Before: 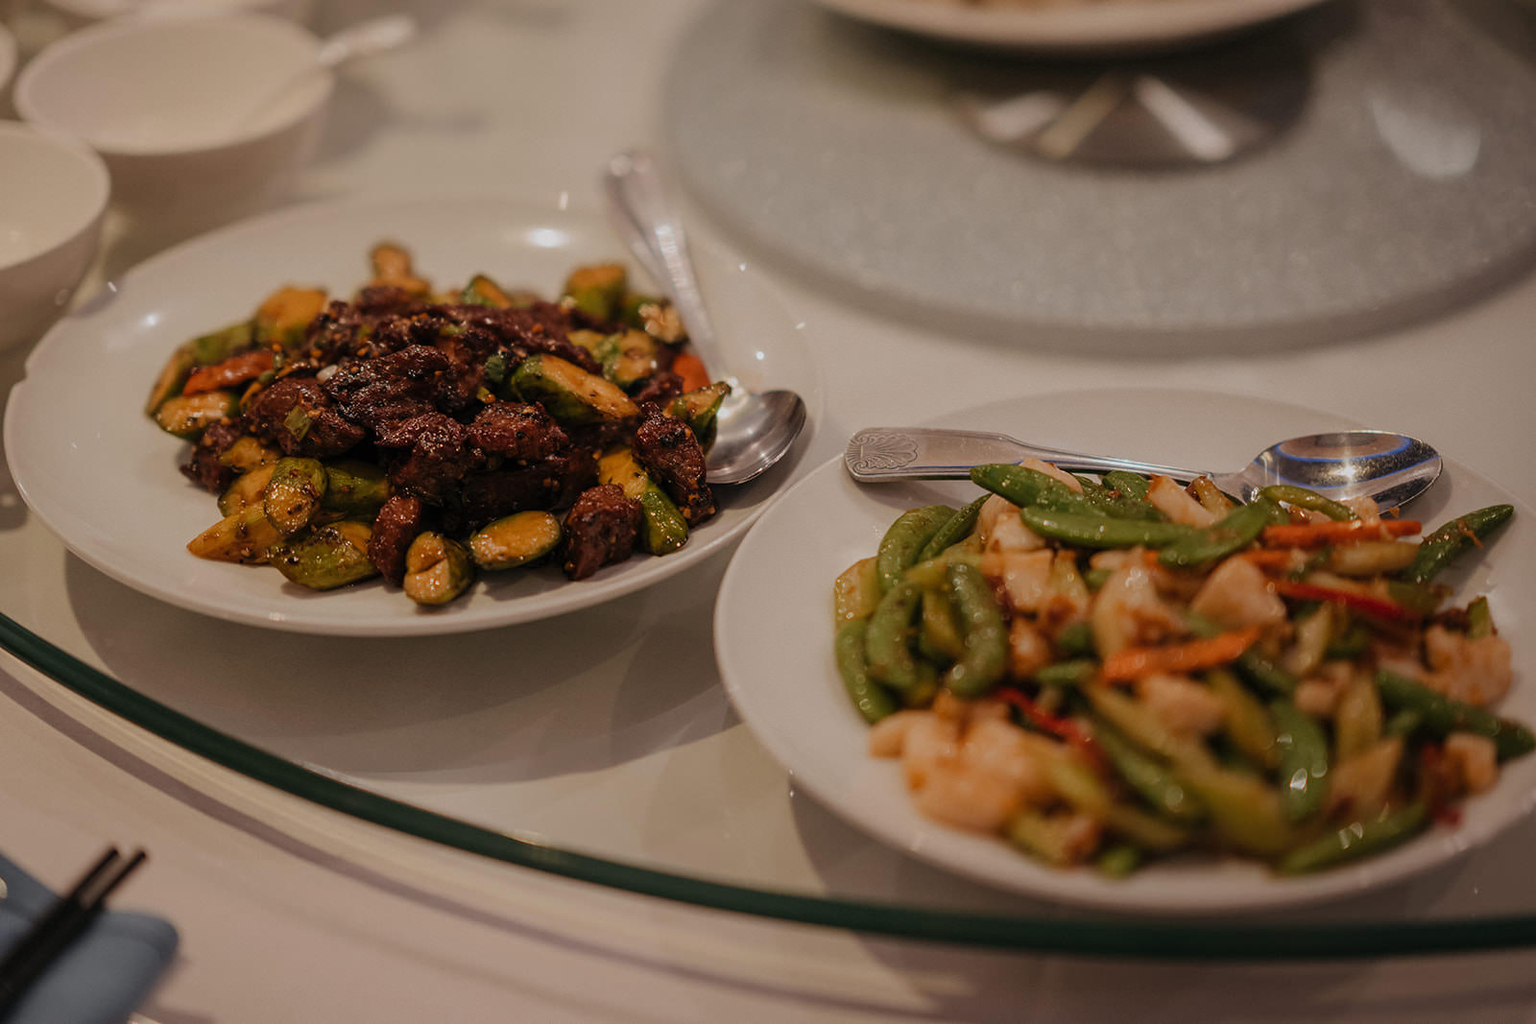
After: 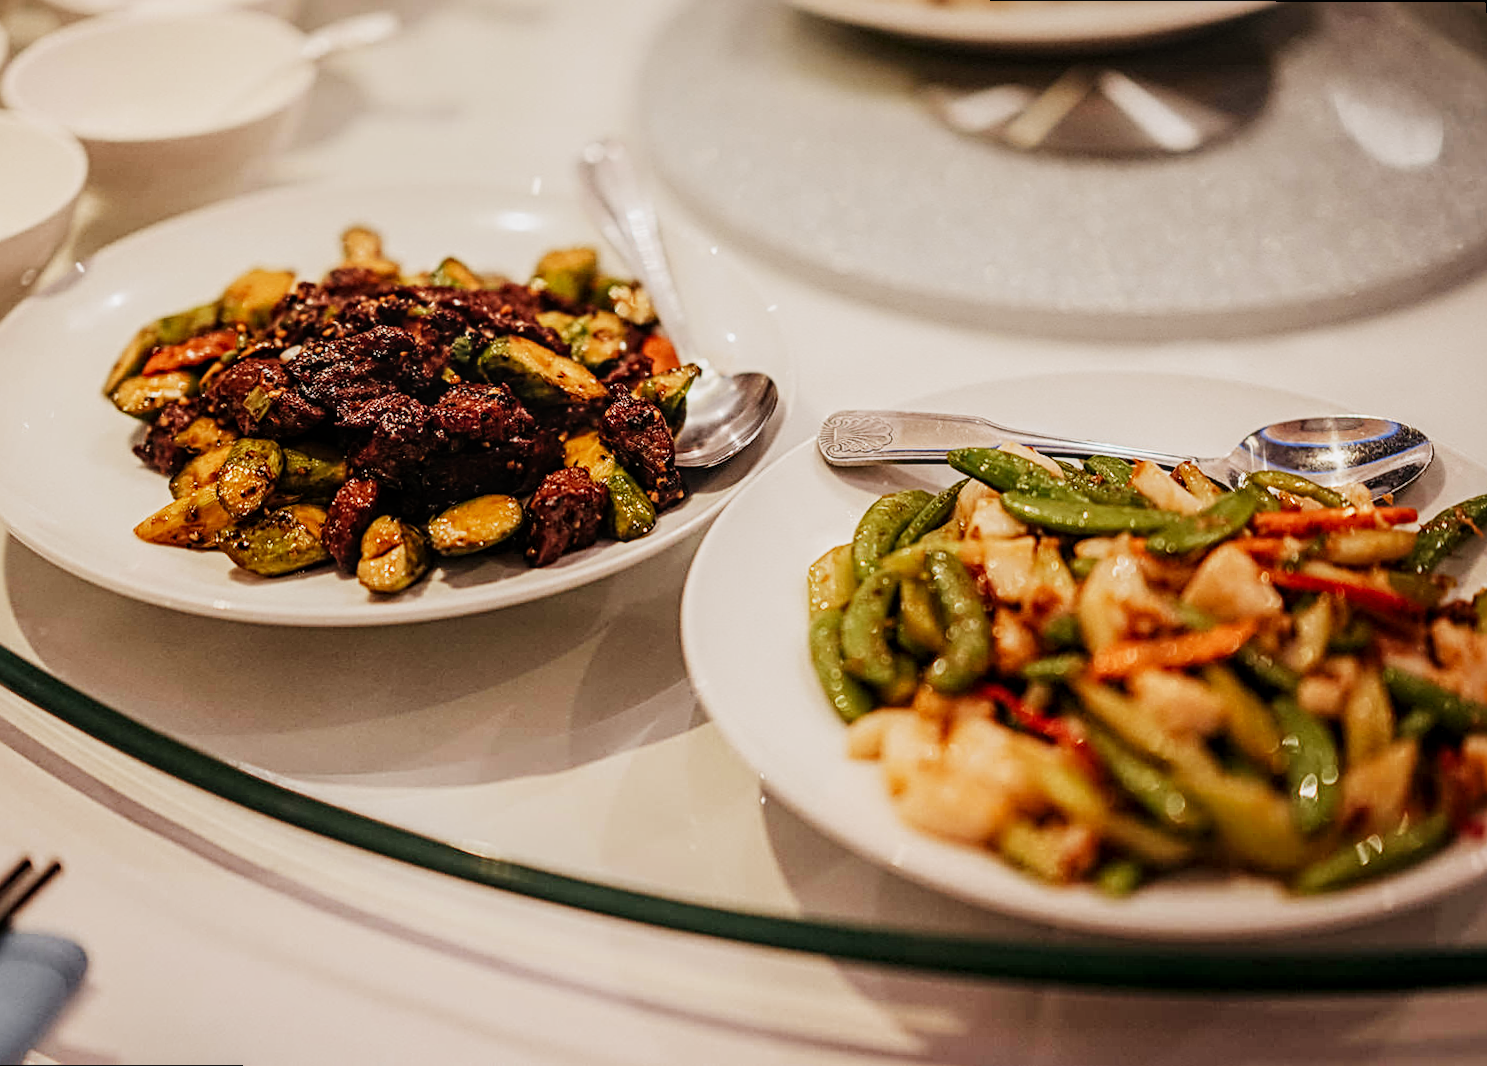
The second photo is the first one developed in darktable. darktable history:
contrast equalizer: octaves 7, y [[0.6 ×6], [0.55 ×6], [0 ×6], [0 ×6], [0 ×6]], mix -0.3
rotate and perspective: rotation 0.215°, lens shift (vertical) -0.139, crop left 0.069, crop right 0.939, crop top 0.002, crop bottom 0.996
sharpen: radius 4
local contrast: on, module defaults
sigmoid: contrast 1.7, skew -0.2, preserve hue 0%, red attenuation 0.1, red rotation 0.035, green attenuation 0.1, green rotation -0.017, blue attenuation 0.15, blue rotation -0.052, base primaries Rec2020
exposure: black level correction 0, exposure 1.2 EV, compensate exposure bias true, compensate highlight preservation false
